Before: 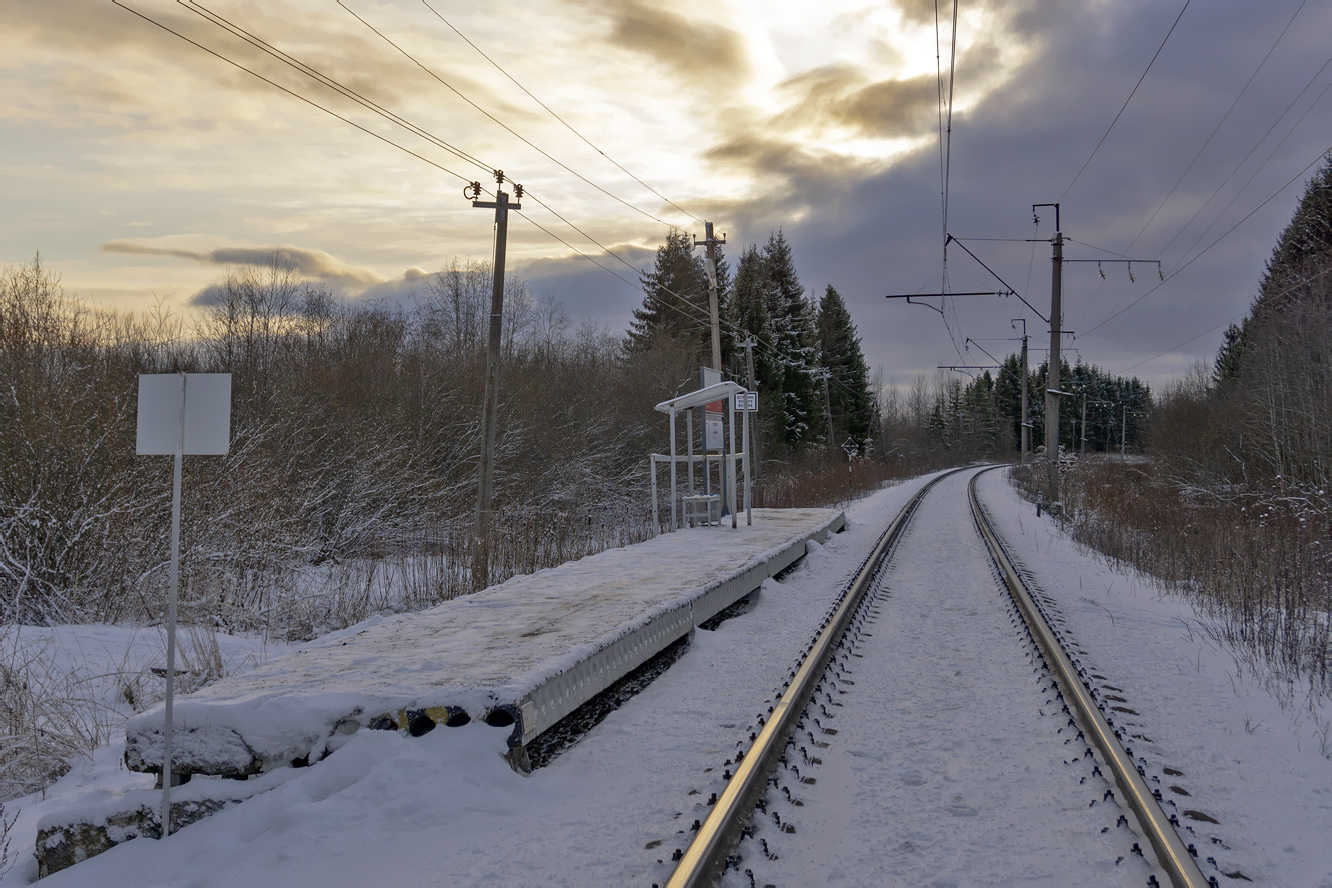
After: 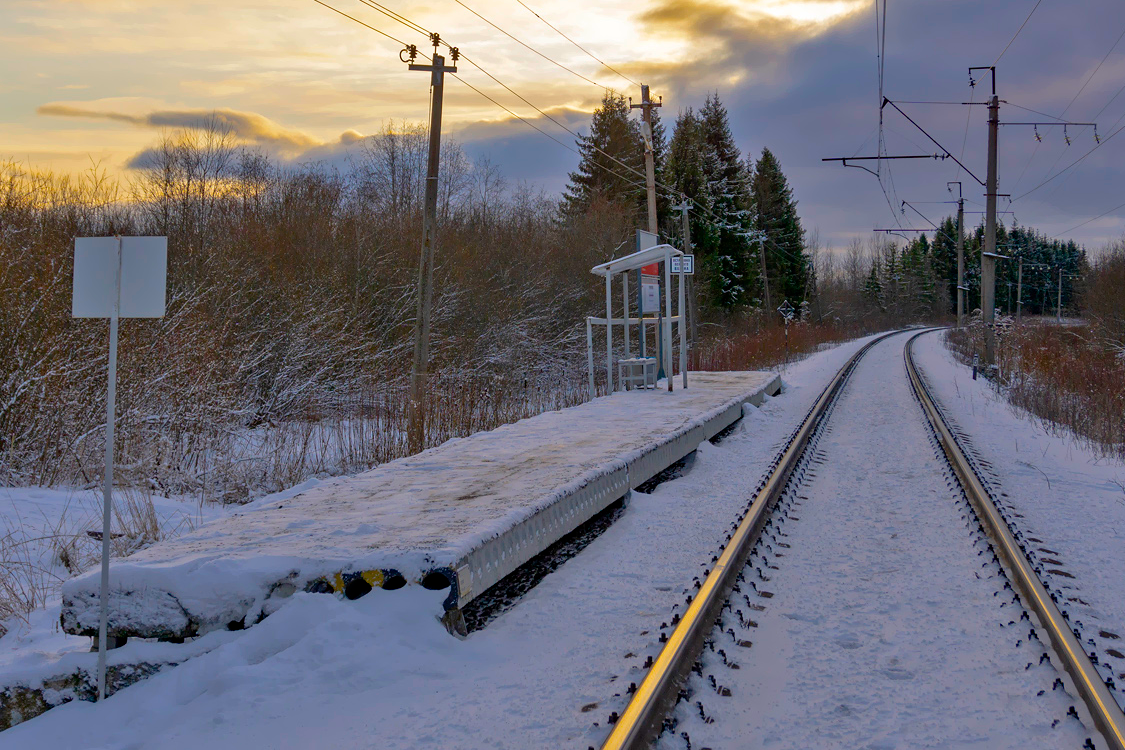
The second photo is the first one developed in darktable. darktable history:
crop and rotate: left 4.842%, top 15.51%, right 10.668%
color balance: output saturation 120%
color balance rgb: linear chroma grading › global chroma 15%, perceptual saturation grading › global saturation 30%
